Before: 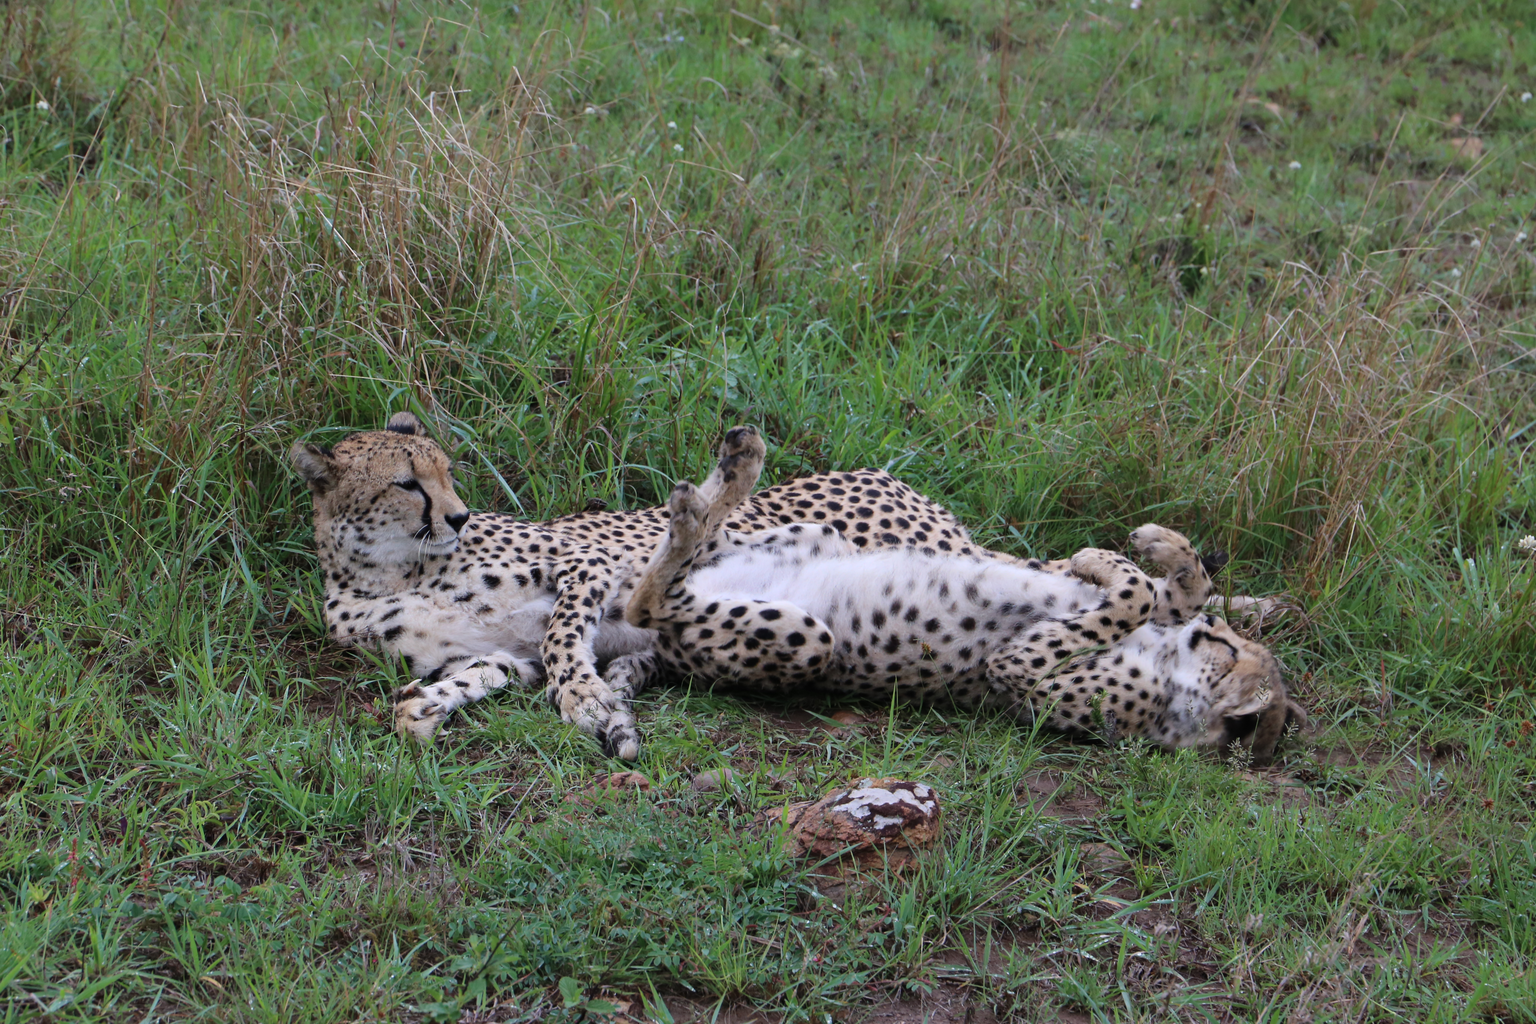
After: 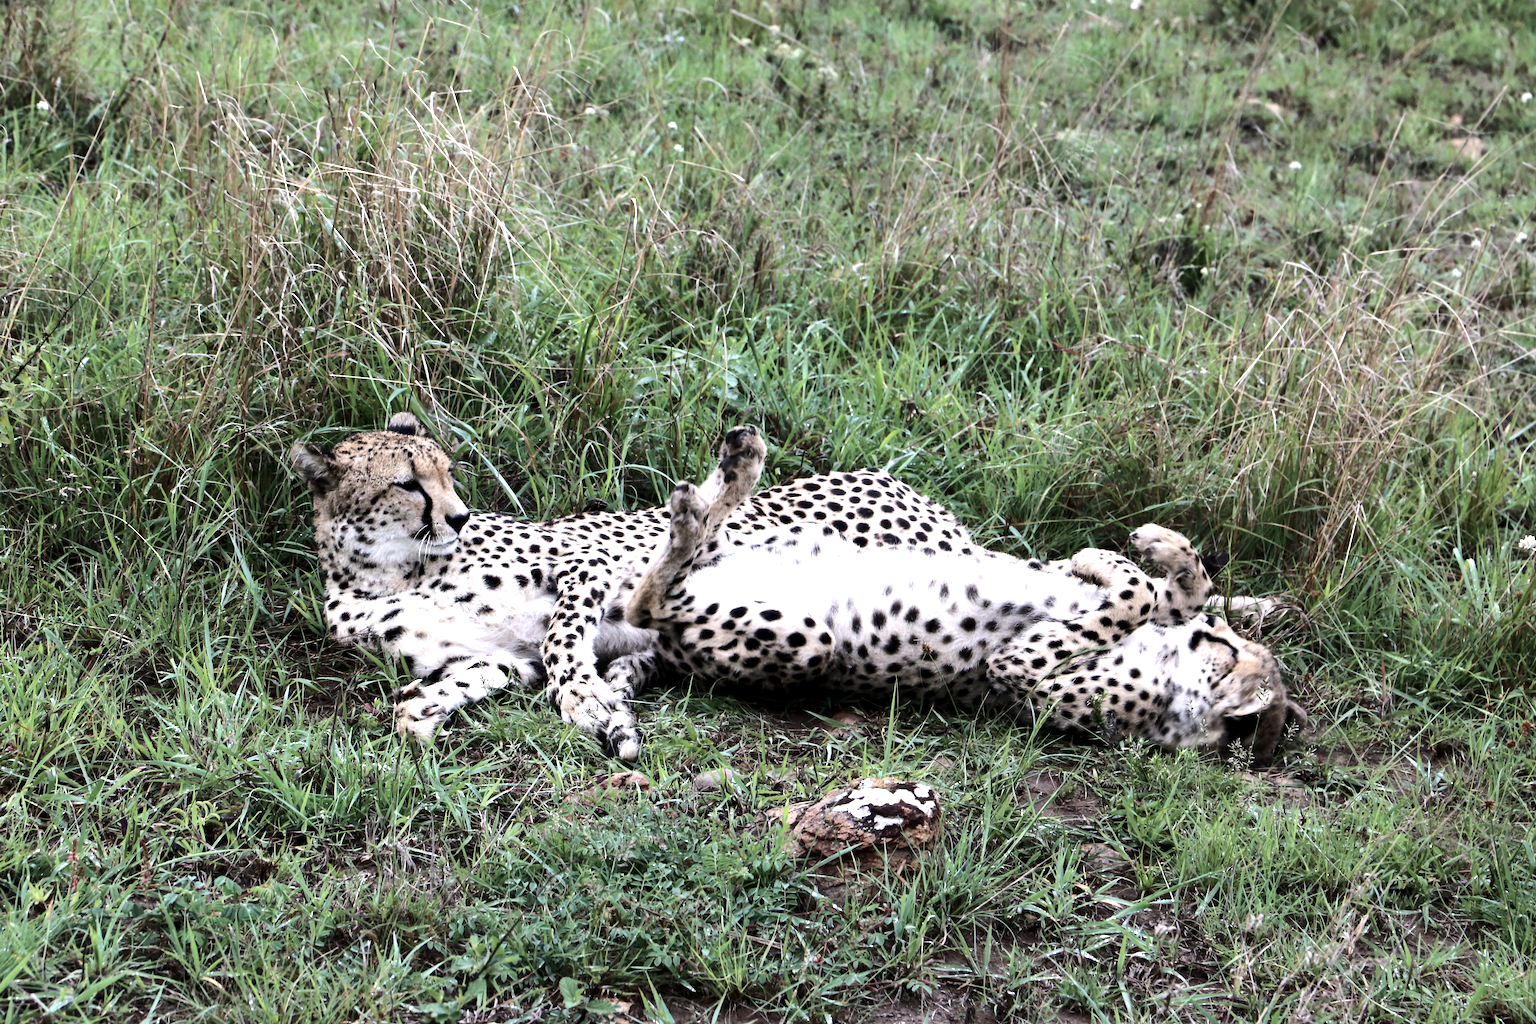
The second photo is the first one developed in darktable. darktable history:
exposure: black level correction 0.004, exposure 0.413 EV, compensate highlight preservation false
contrast brightness saturation: contrast 0.1, saturation -0.289
tone equalizer: -8 EV -1.12 EV, -7 EV -0.985 EV, -6 EV -0.838 EV, -5 EV -0.589 EV, -3 EV 0.574 EV, -2 EV 0.845 EV, -1 EV 1.01 EV, +0 EV 1.07 EV, edges refinement/feathering 500, mask exposure compensation -1.57 EV, preserve details no
